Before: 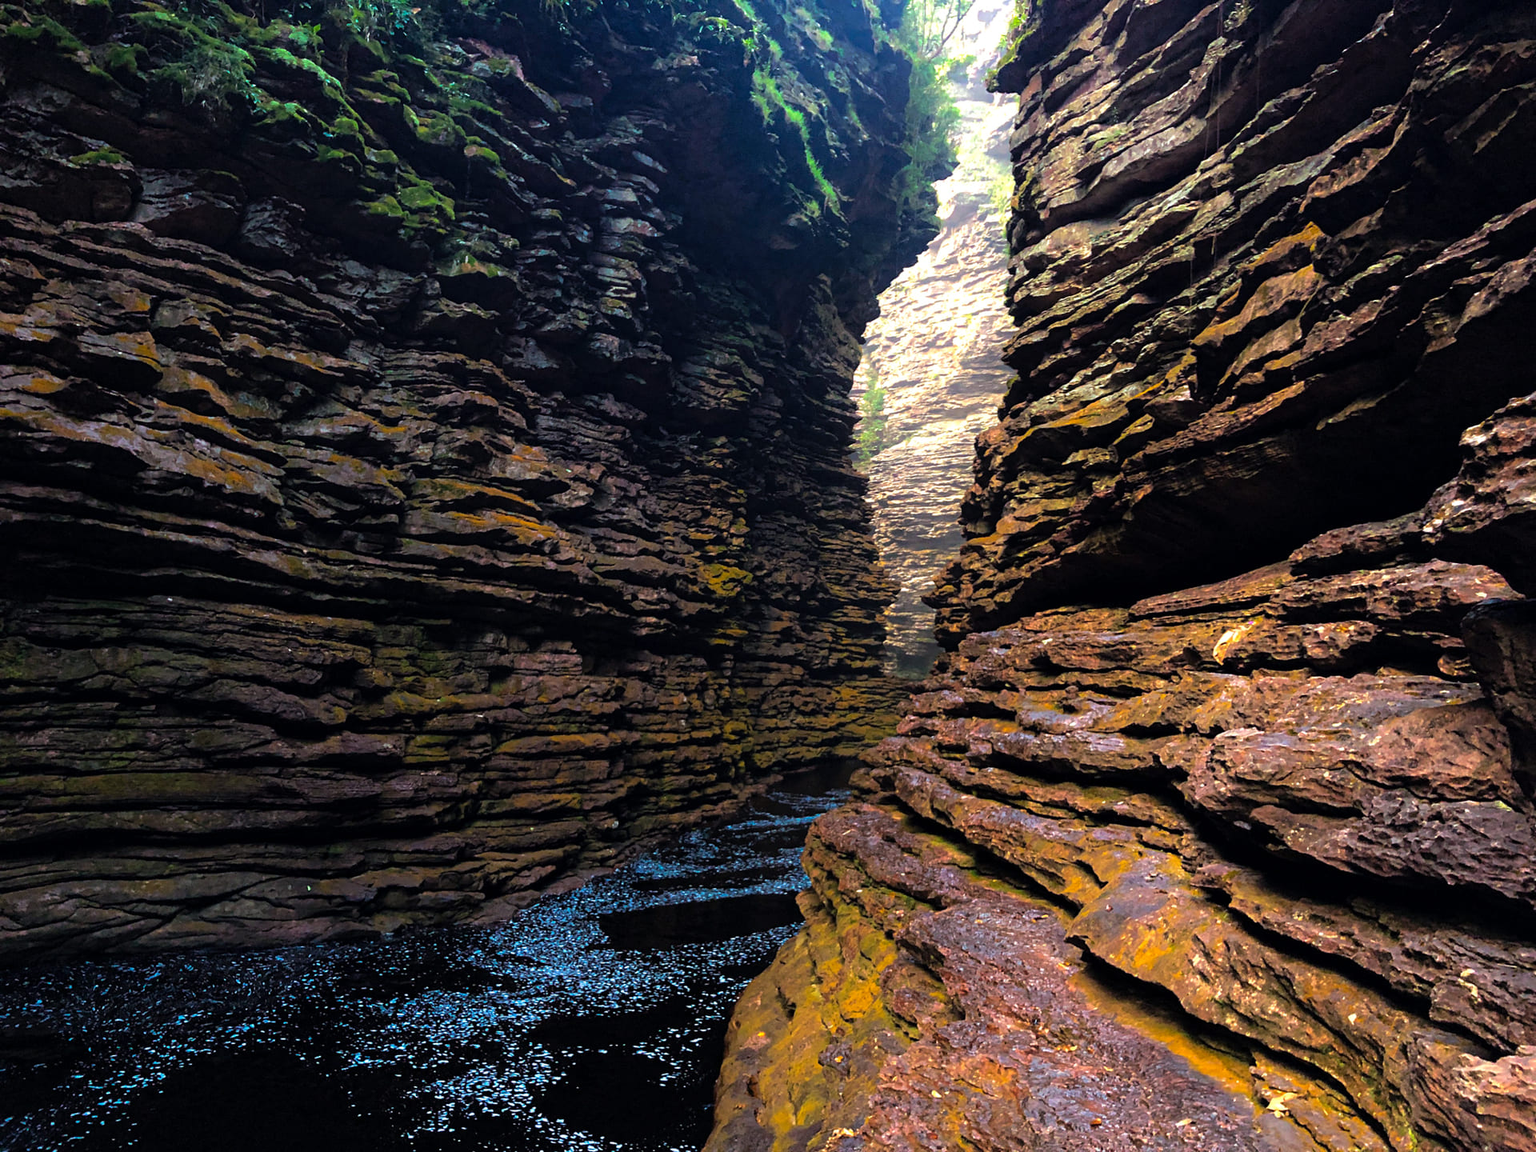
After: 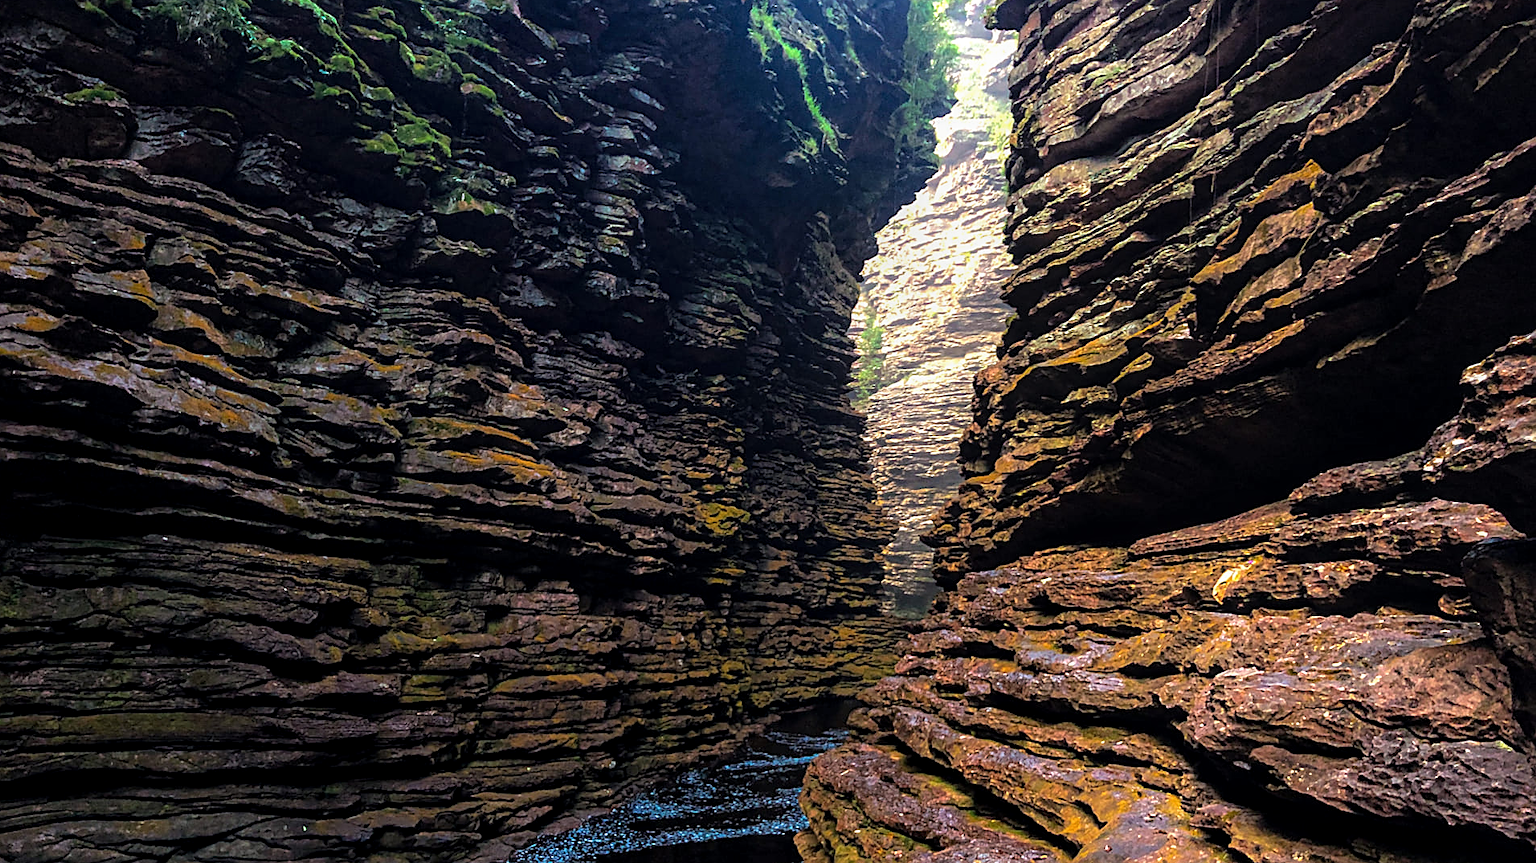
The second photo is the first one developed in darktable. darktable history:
crop: left 0.374%, top 5.514%, bottom 19.802%
local contrast: on, module defaults
sharpen: on, module defaults
